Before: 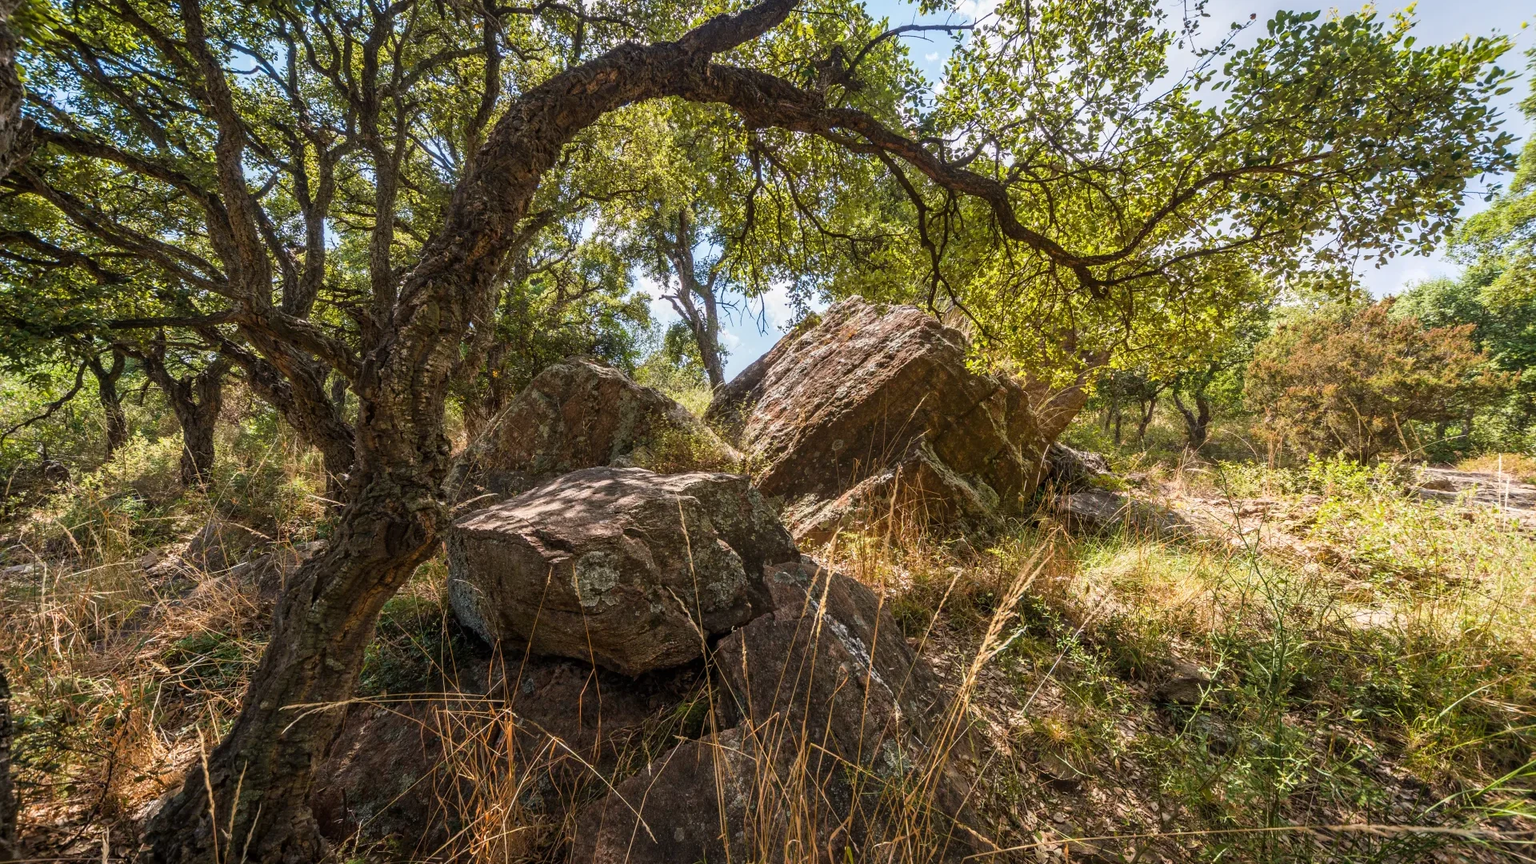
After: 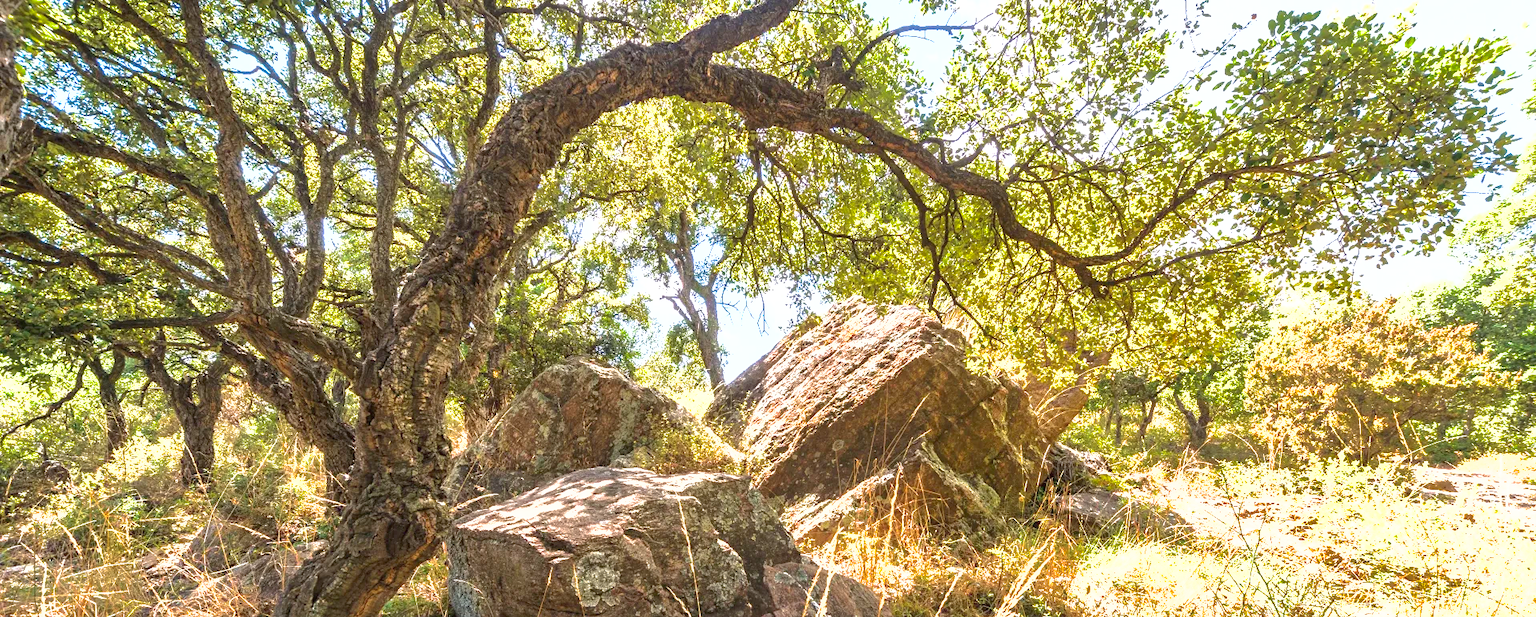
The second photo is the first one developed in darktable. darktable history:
shadows and highlights: shadows 40, highlights -60
rotate and perspective: automatic cropping original format, crop left 0, crop top 0
crop: bottom 28.576%
exposure: black level correction 0, exposure 1.75 EV, compensate exposure bias true, compensate highlight preservation false
